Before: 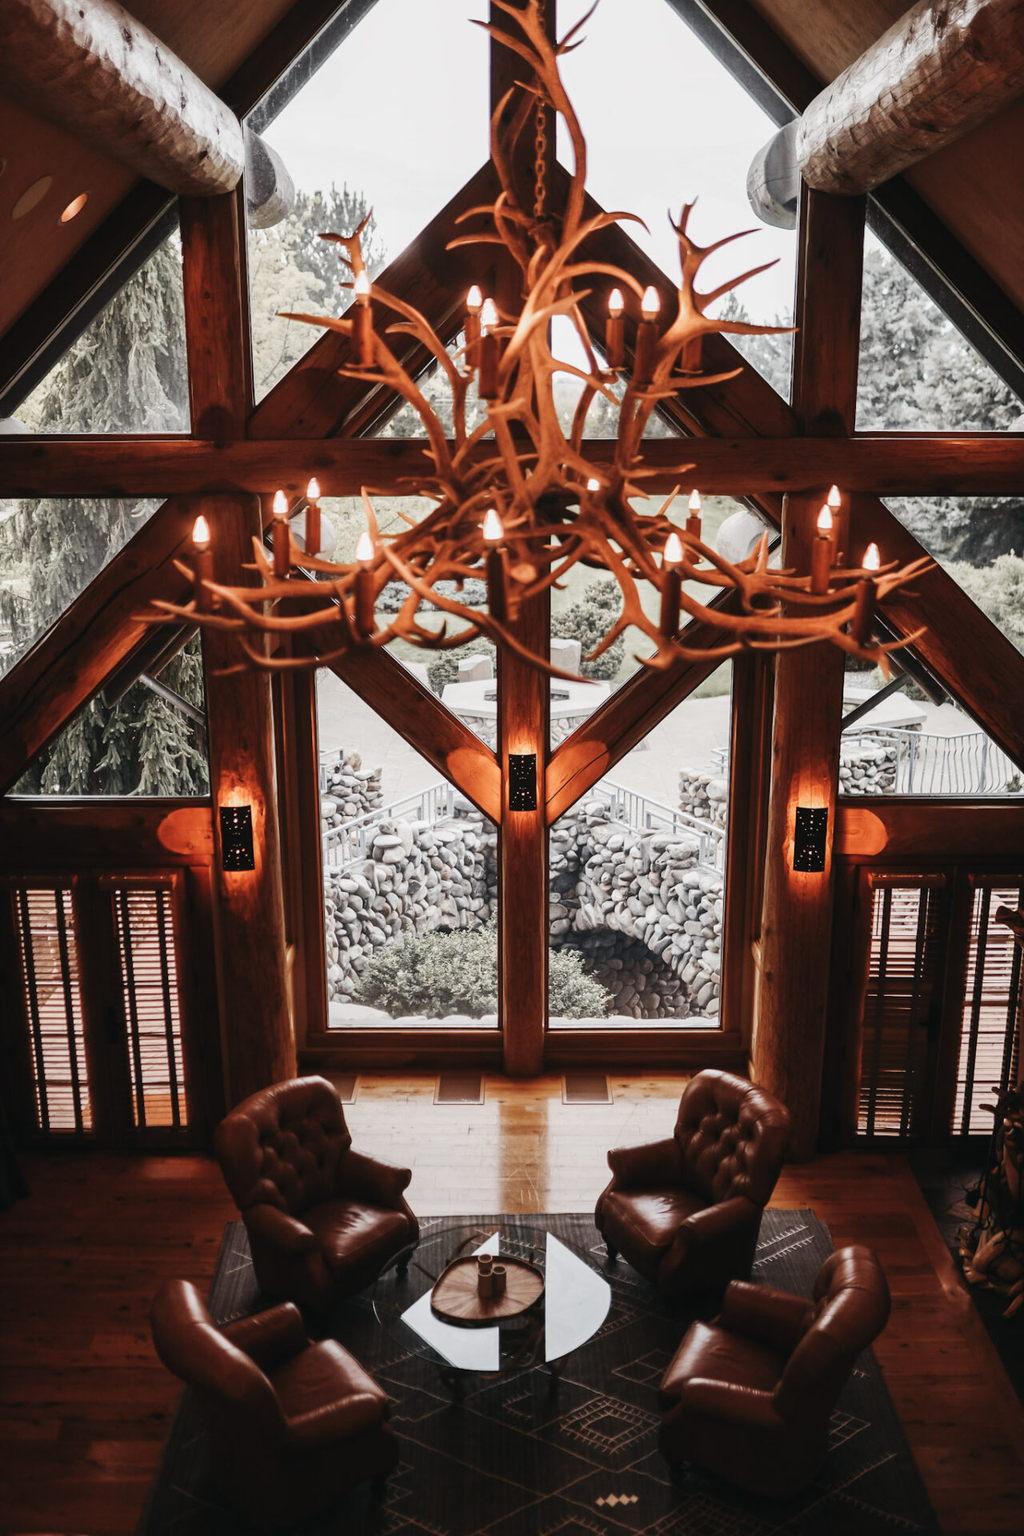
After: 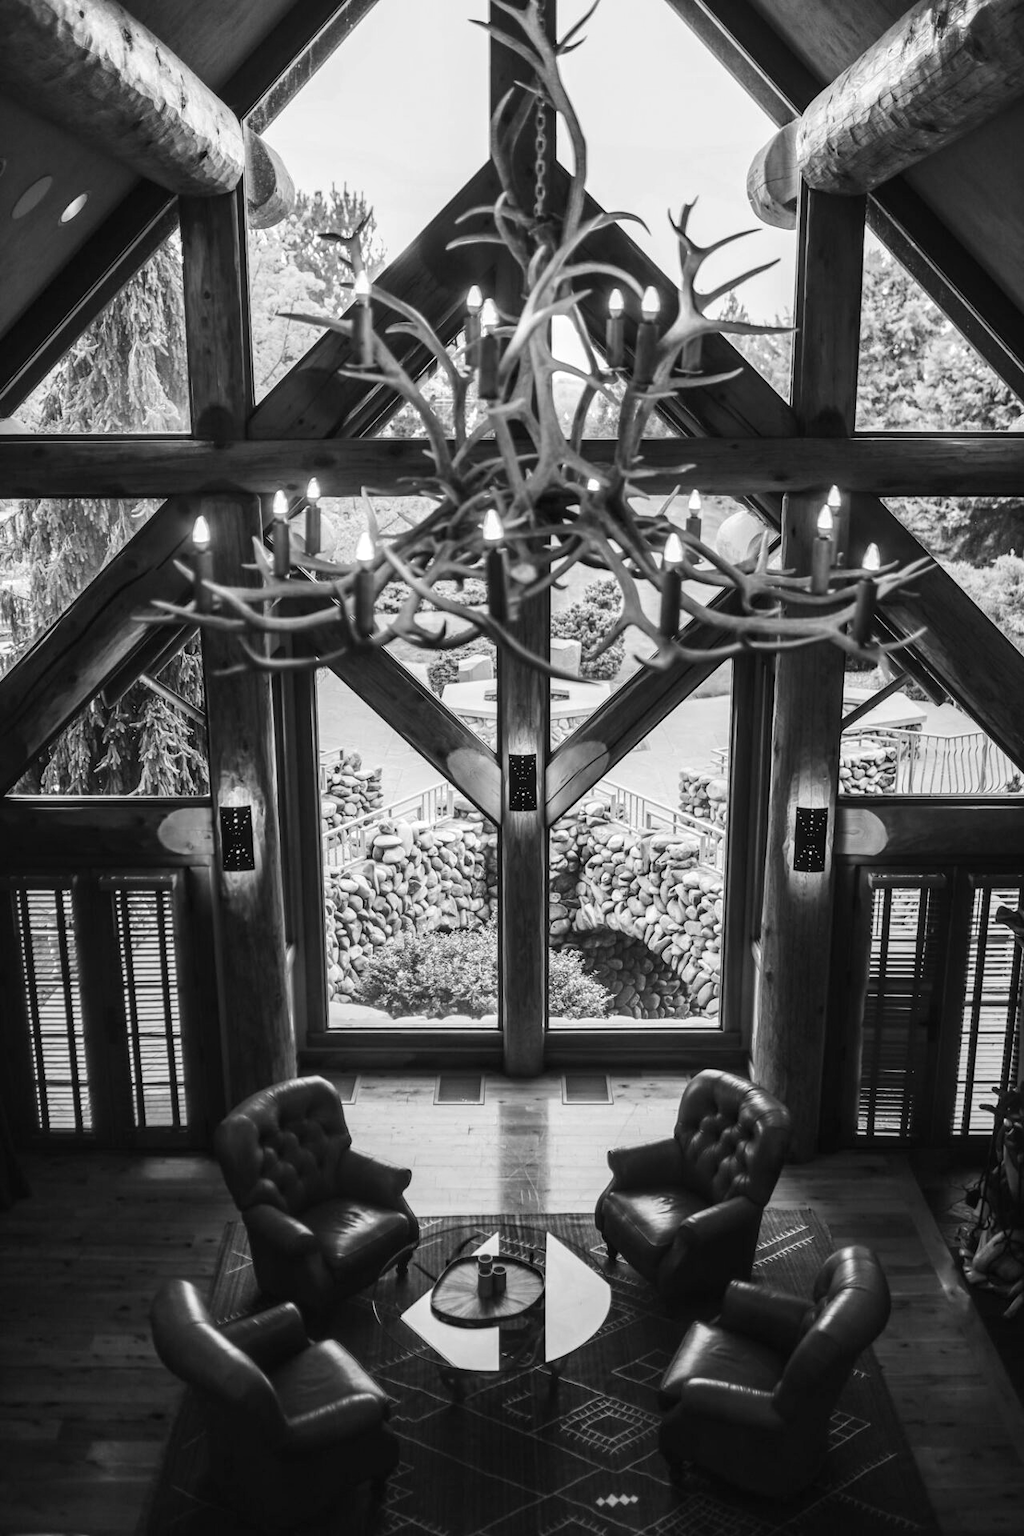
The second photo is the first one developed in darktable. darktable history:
local contrast: detail 130%
white balance: red 1.042, blue 1.17
monochrome: size 3.1
